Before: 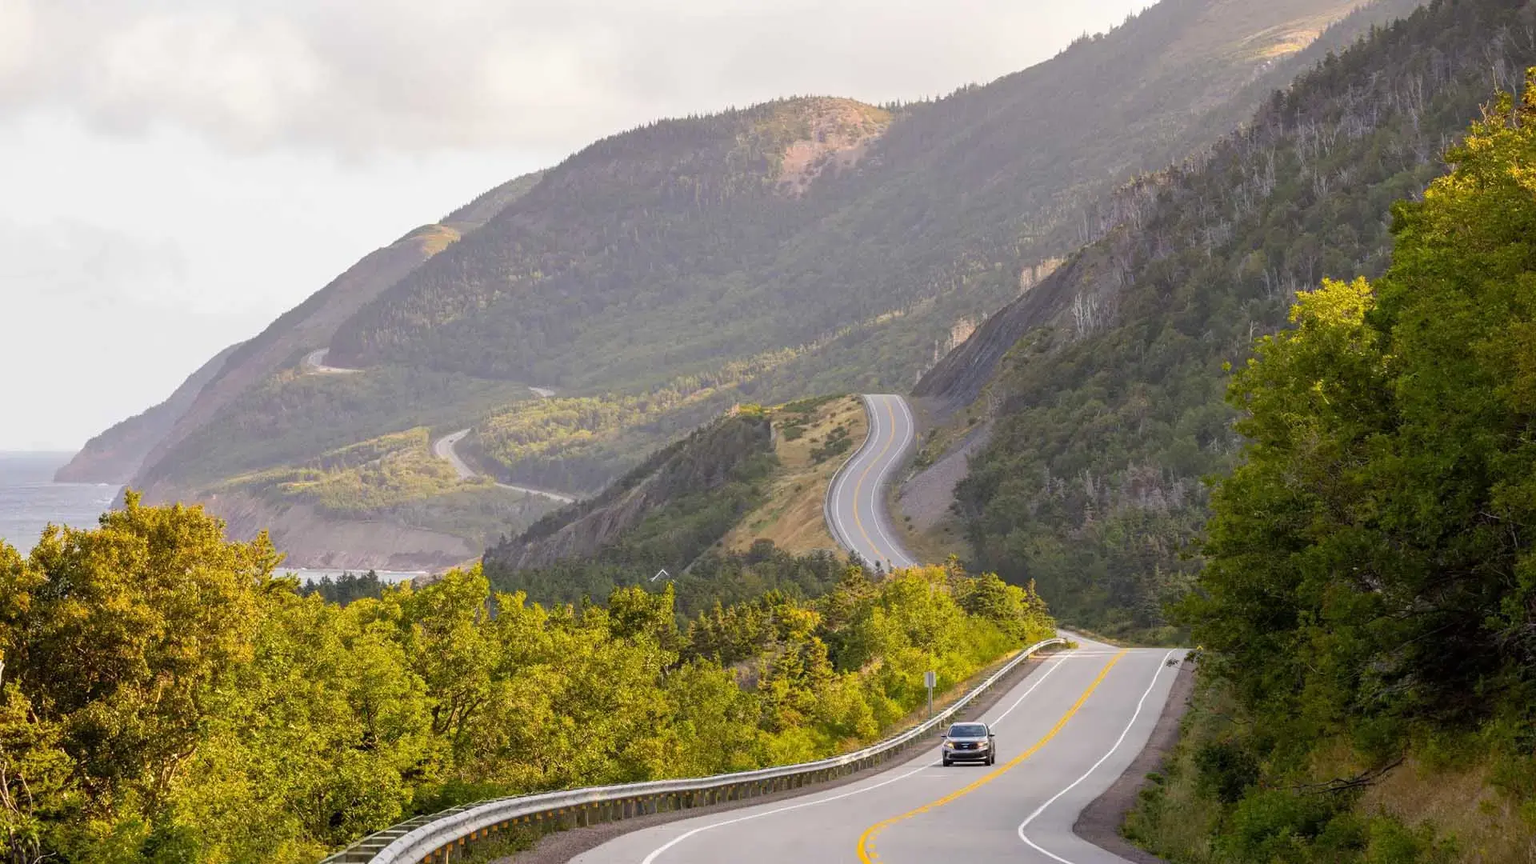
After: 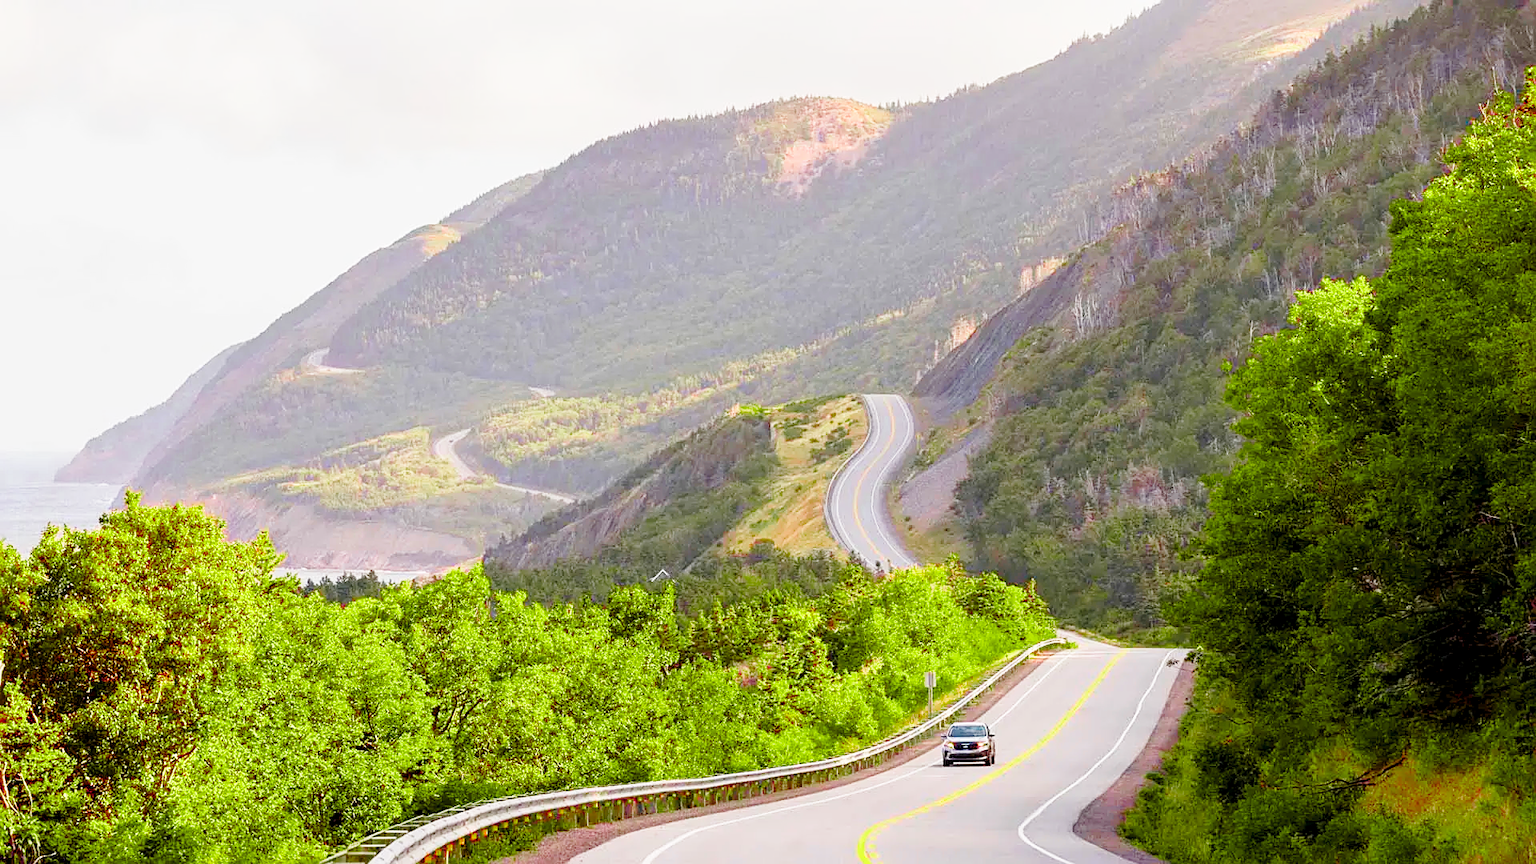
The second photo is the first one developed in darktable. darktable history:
sharpen: on, module defaults
base curve: curves: ch0 [(0, 0) (0.028, 0.03) (0.121, 0.232) (0.46, 0.748) (0.859, 0.968) (1, 1)], preserve colors none
color zones: curves: ch0 [(0, 0.533) (0.126, 0.533) (0.234, 0.533) (0.368, 0.357) (0.5, 0.5) (0.625, 0.5) (0.74, 0.637) (0.875, 0.5)]; ch1 [(0.004, 0.708) (0.129, 0.662) (0.25, 0.5) (0.375, 0.331) (0.496, 0.396) (0.625, 0.649) (0.739, 0.26) (0.875, 0.5) (1, 0.478)]; ch2 [(0, 0.409) (0.132, 0.403) (0.236, 0.558) (0.379, 0.448) (0.5, 0.5) (0.625, 0.5) (0.691, 0.39) (0.875, 0.5)]
color balance rgb: global offset › luminance -0.5%, perceptual saturation grading › highlights -17.77%, perceptual saturation grading › mid-tones 33.1%, perceptual saturation grading › shadows 50.52%, perceptual brilliance grading › highlights 10.8%, perceptual brilliance grading › shadows -10.8%, global vibrance 24.22%, contrast -25%
